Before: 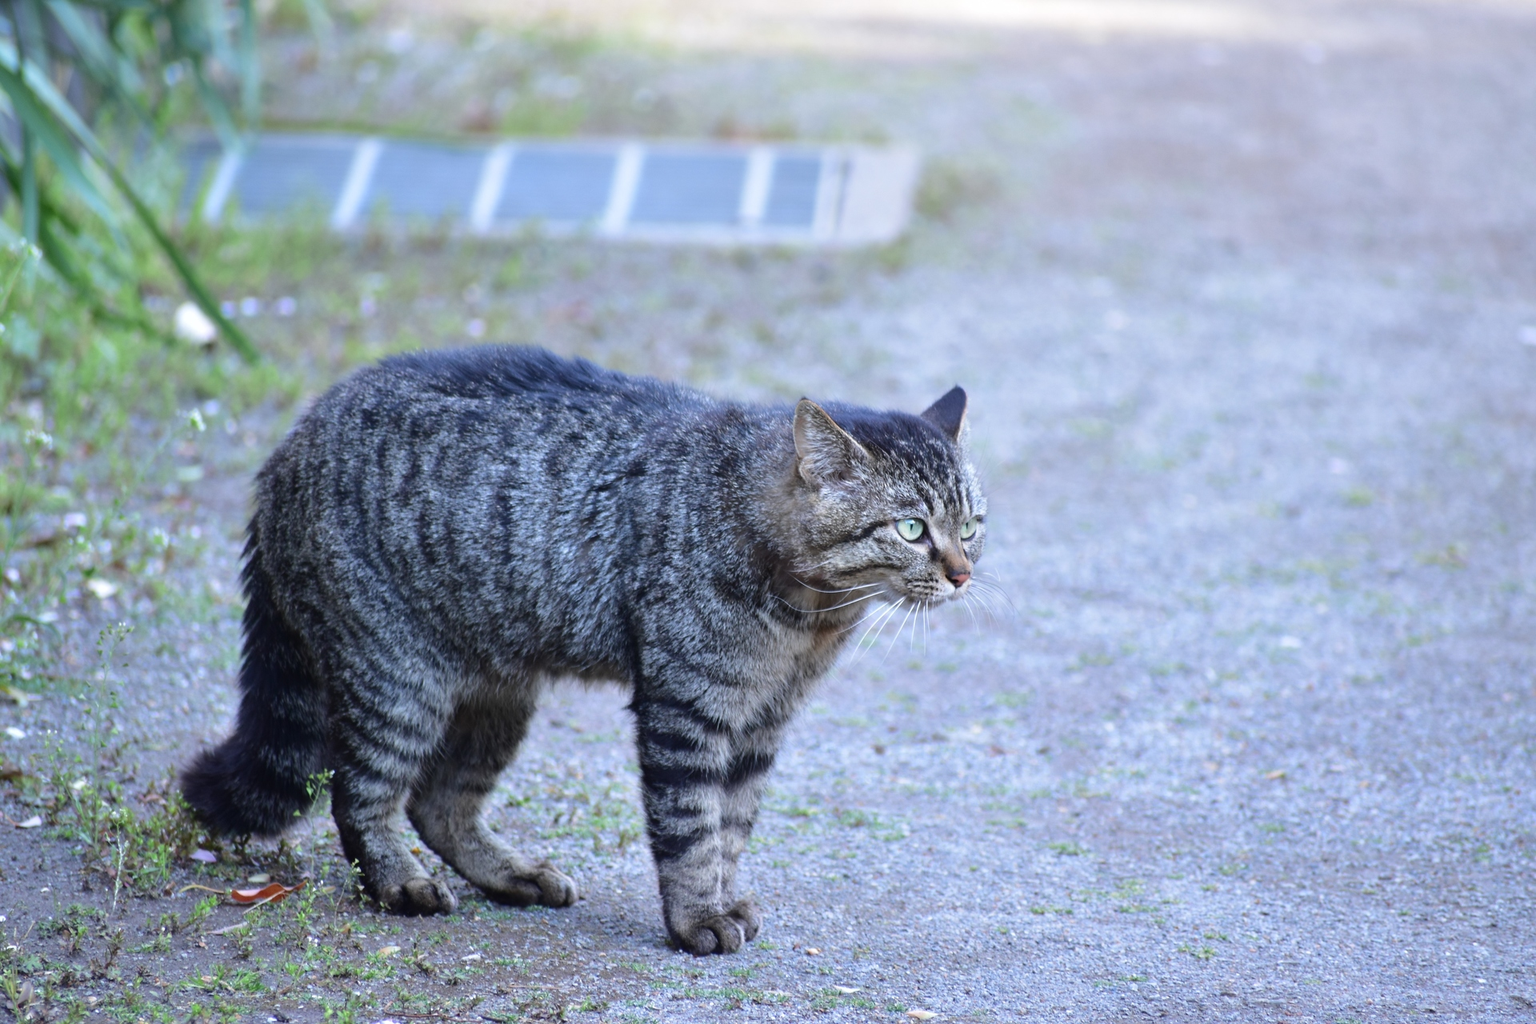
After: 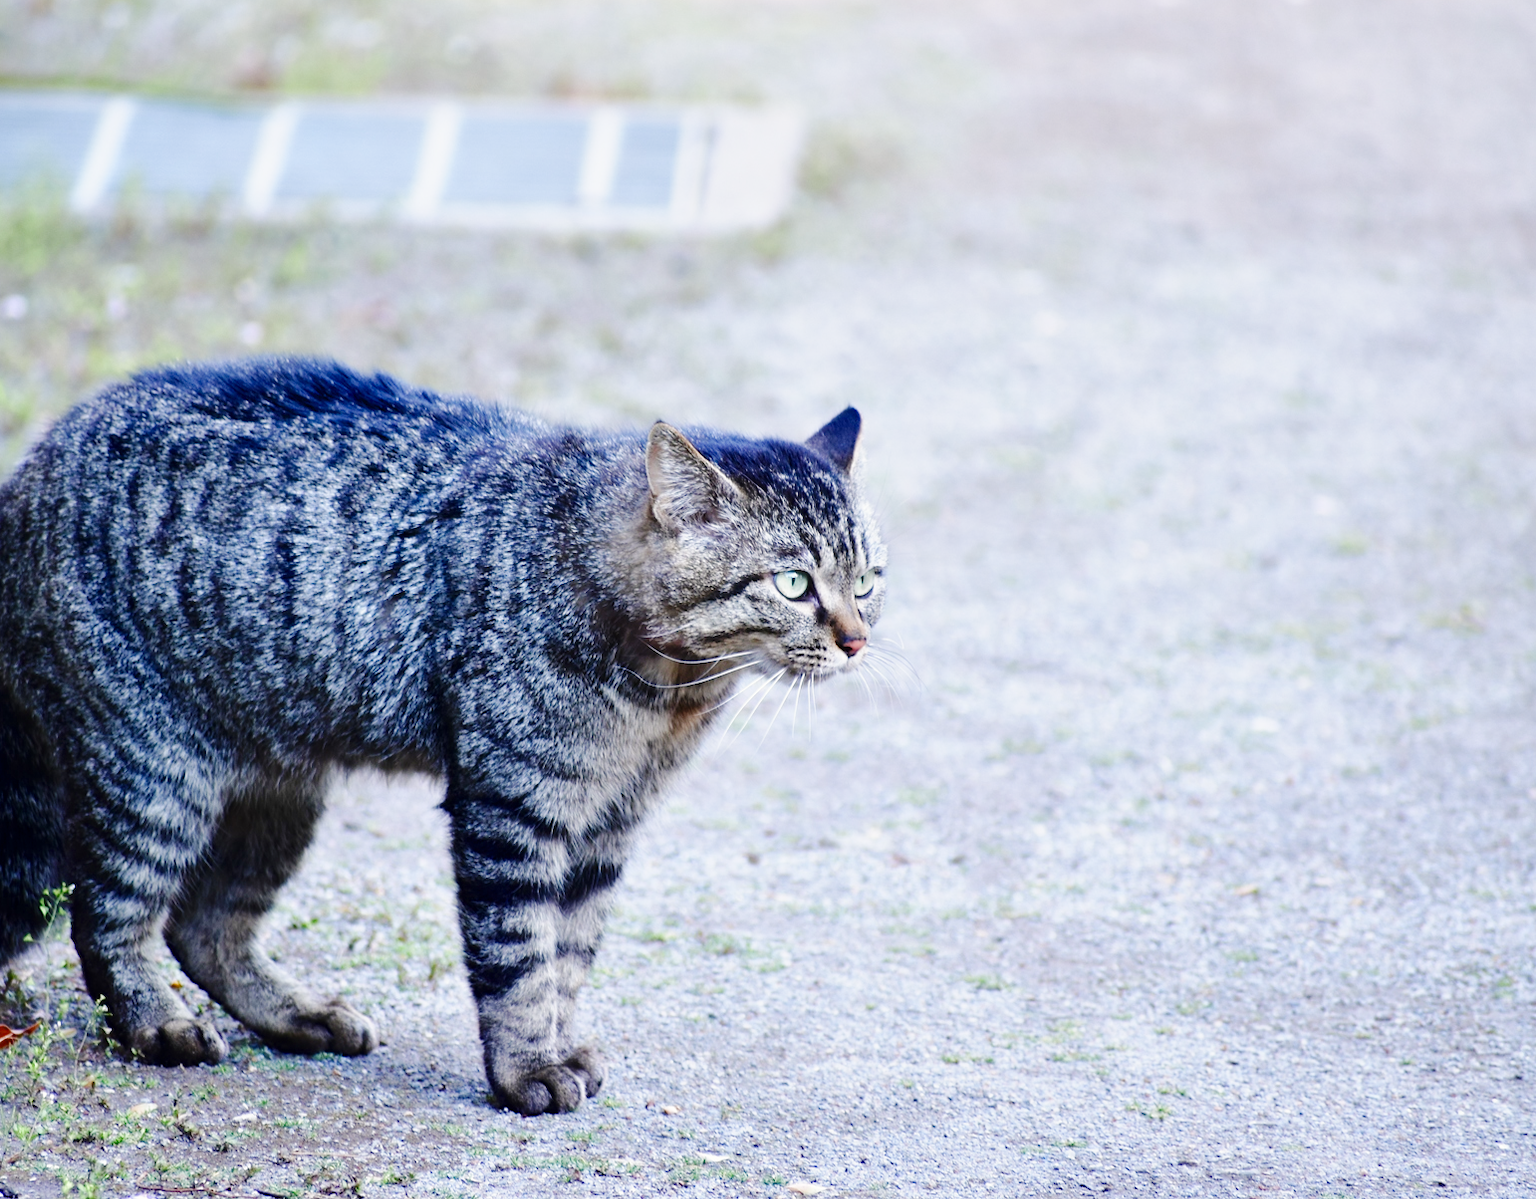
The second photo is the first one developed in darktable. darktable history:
base curve: curves: ch0 [(0, 0) (0.032, 0.025) (0.121, 0.166) (0.206, 0.329) (0.605, 0.79) (1, 1)], preserve colors none
crop and rotate: left 17.908%, top 5.92%, right 1.763%
color balance rgb: highlights gain › chroma 2.03%, highlights gain › hue 71.87°, perceptual saturation grading › global saturation 20%, perceptual saturation grading › highlights -49.729%, perceptual saturation grading › shadows 24.343%, global vibrance 1.405%, saturation formula JzAzBz (2021)
